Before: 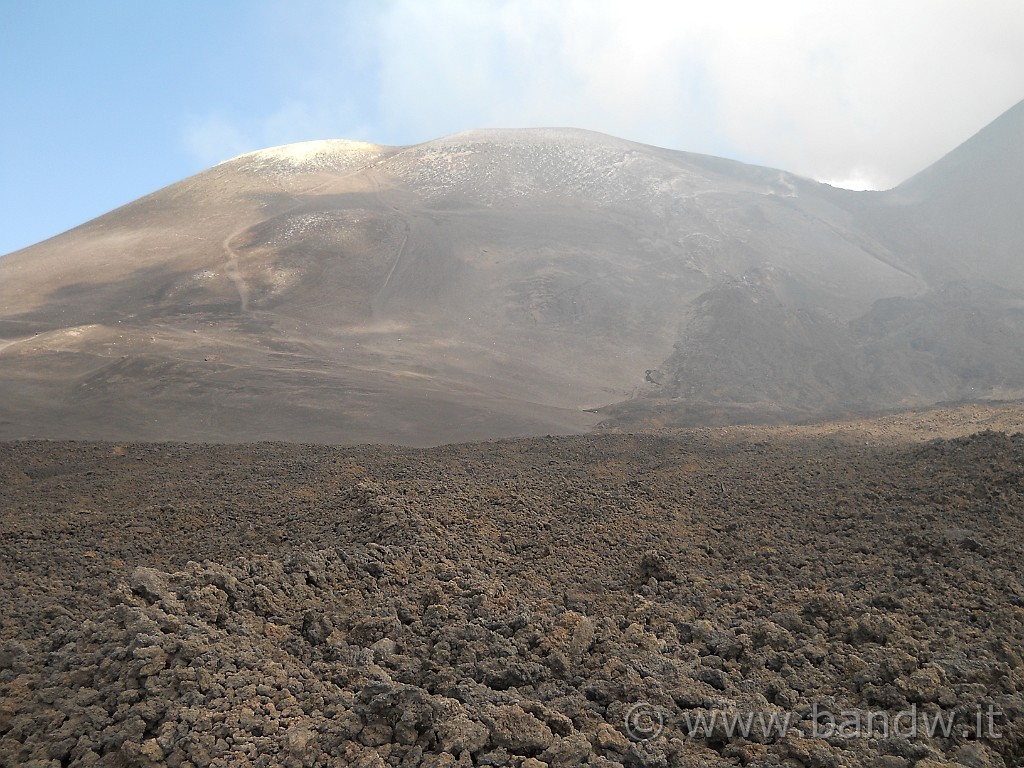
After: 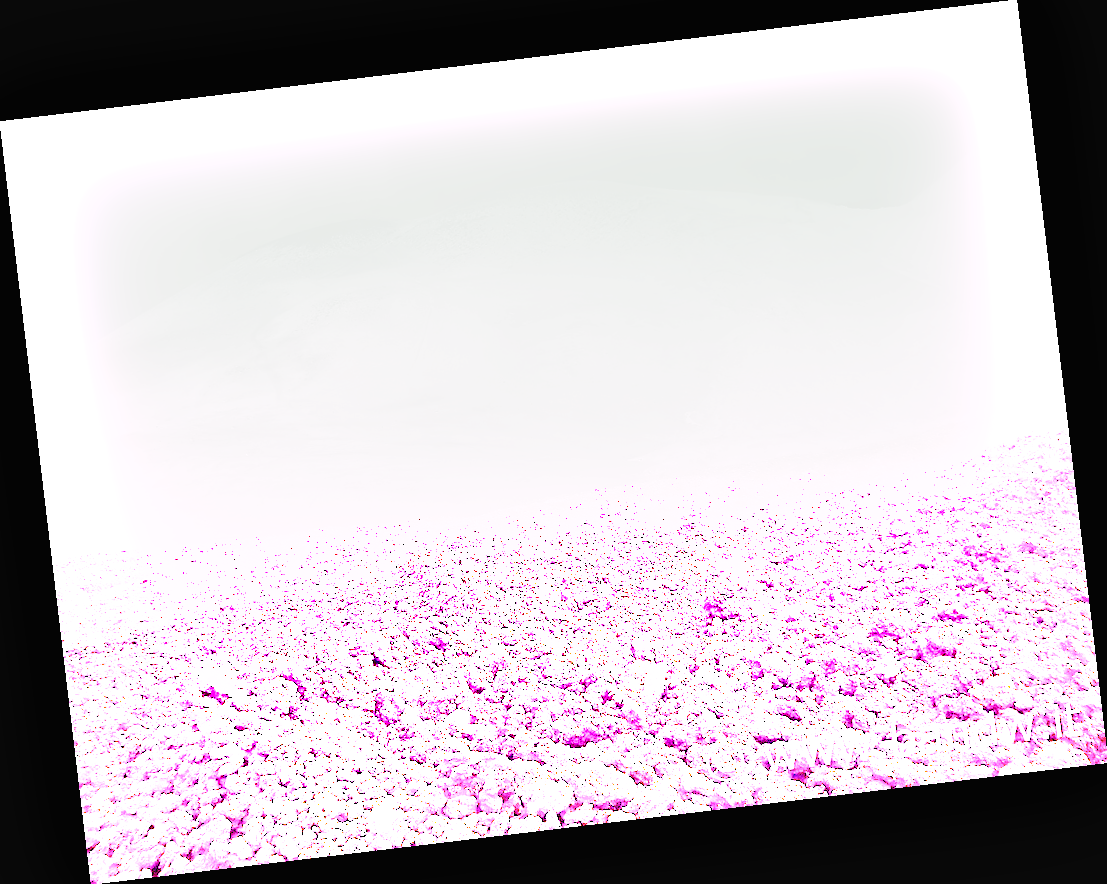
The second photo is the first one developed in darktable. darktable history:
exposure: black level correction -0.001, exposure 0.08 EV, compensate highlight preservation false
white balance: red 8, blue 8
base curve: curves: ch0 [(0, 0) (0.032, 0.037) (0.105, 0.228) (0.435, 0.76) (0.856, 0.983) (1, 1)], preserve colors none
tone equalizer: -7 EV 0.15 EV, -6 EV 0.6 EV, -5 EV 1.15 EV, -4 EV 1.33 EV, -3 EV 1.15 EV, -2 EV 0.6 EV, -1 EV 0.15 EV, mask exposure compensation -0.5 EV
color zones: curves: ch1 [(0, 0.469) (0.01, 0.469) (0.12, 0.446) (0.248, 0.469) (0.5, 0.5) (0.748, 0.5) (0.99, 0.469) (1, 0.469)]
rotate and perspective: rotation -6.83°, automatic cropping off
shadows and highlights: radius 44.78, white point adjustment 6.64, compress 79.65%, highlights color adjustment 78.42%, soften with gaussian
